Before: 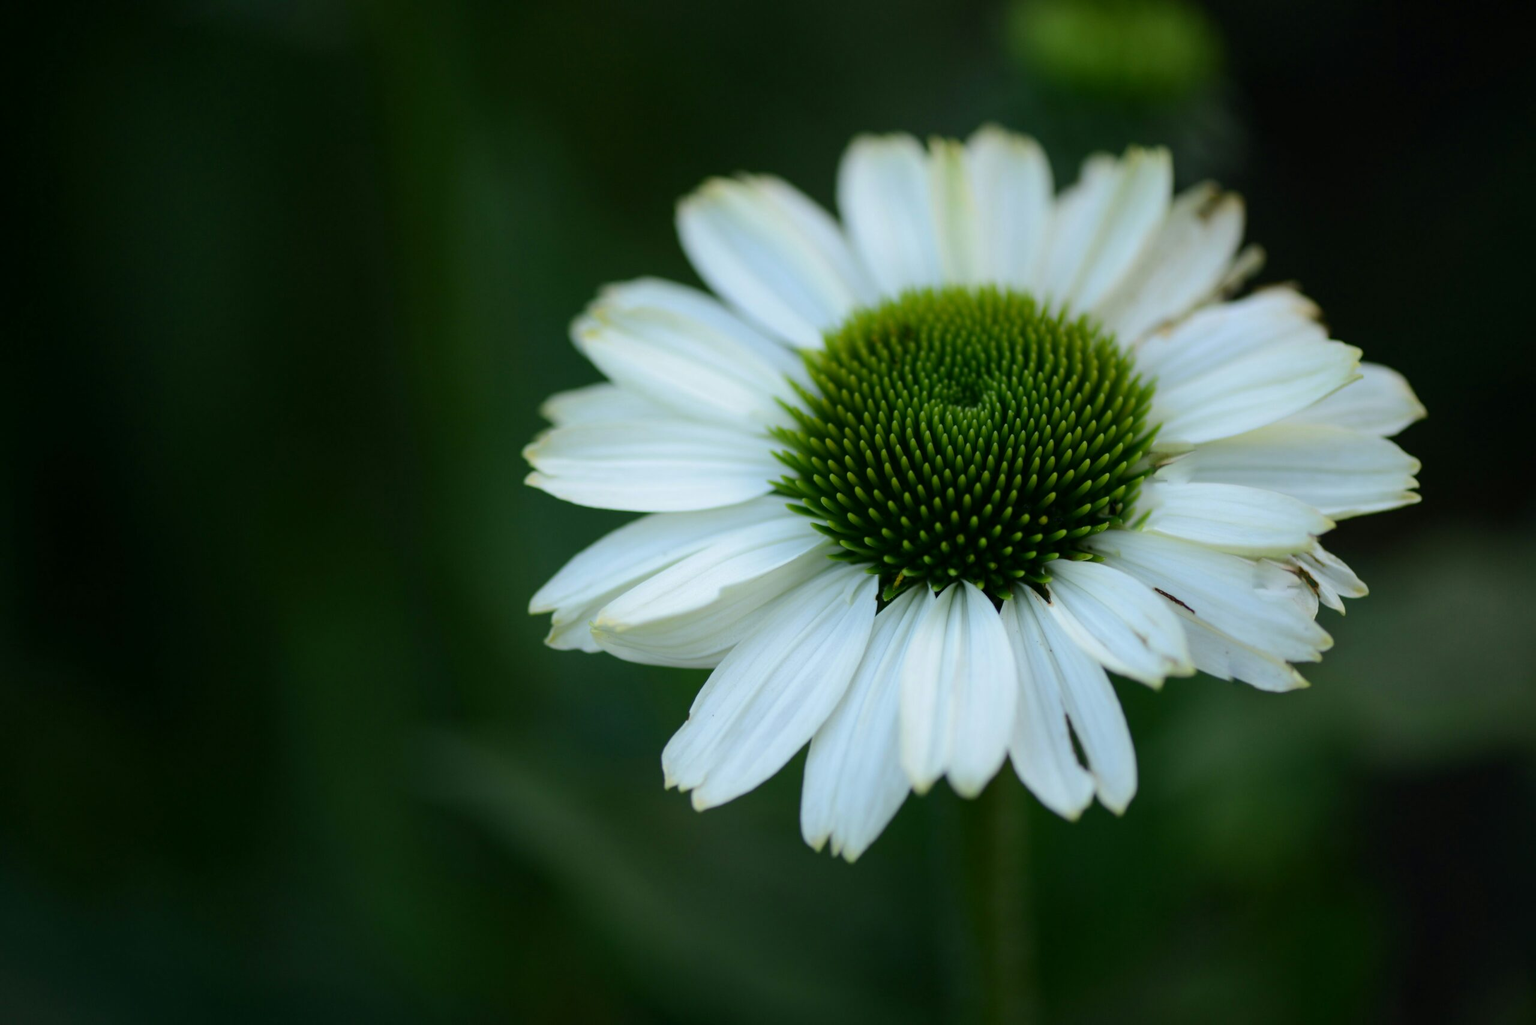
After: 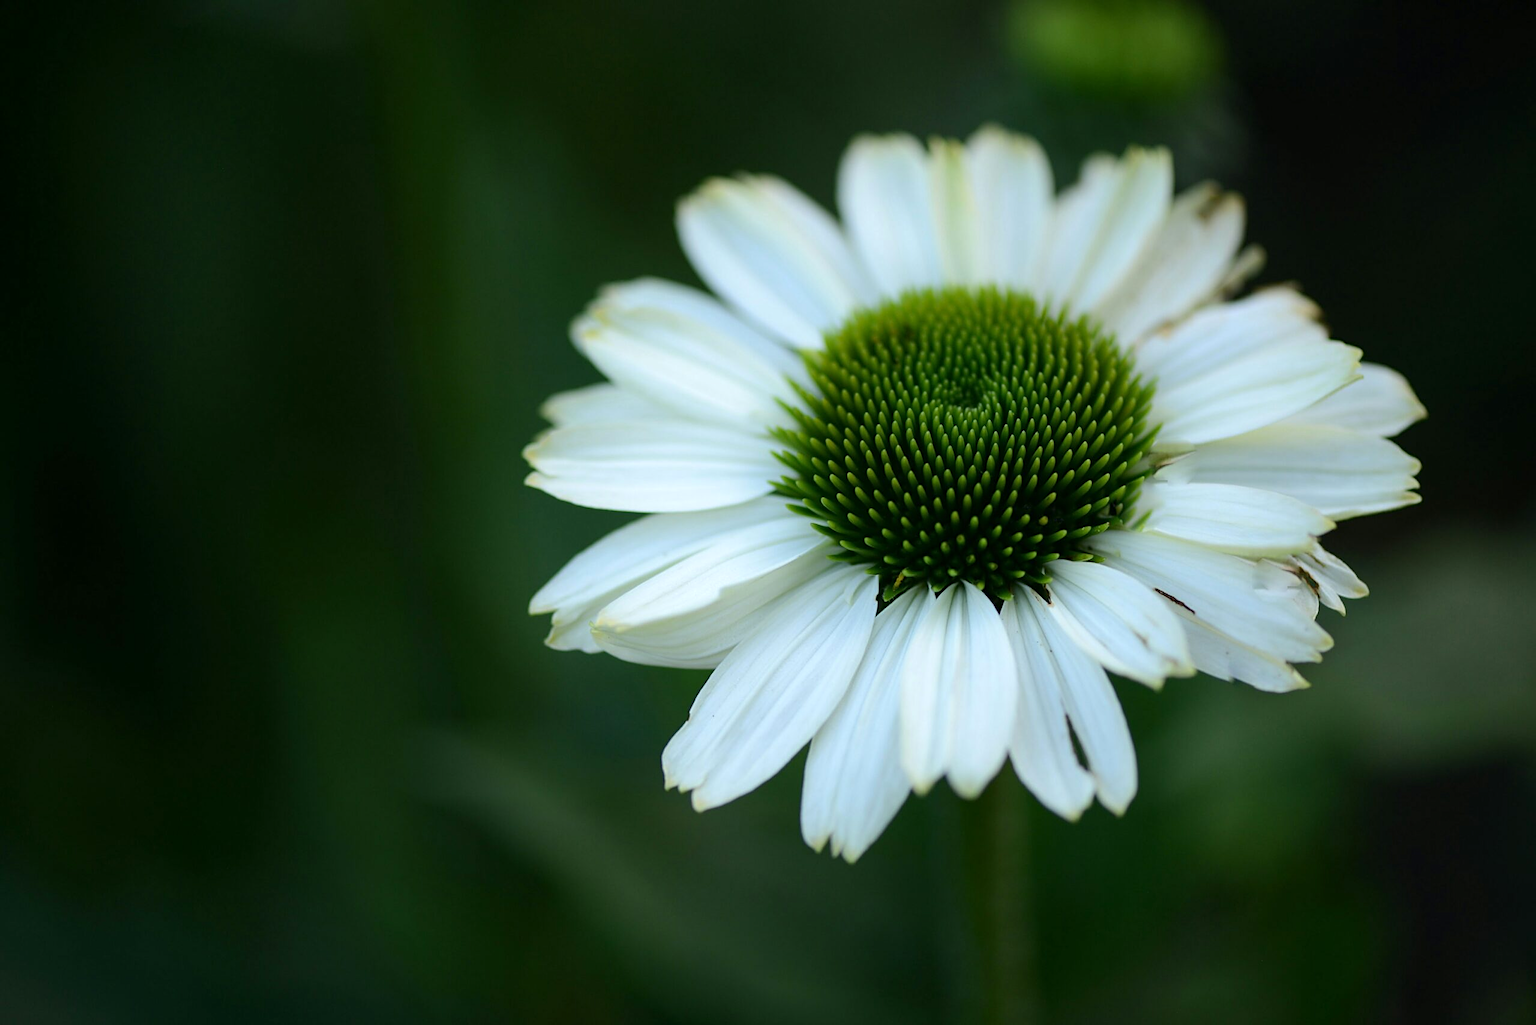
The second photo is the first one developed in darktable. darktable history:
sharpen: on, module defaults
exposure: exposure 0.207 EV, compensate highlight preservation false
